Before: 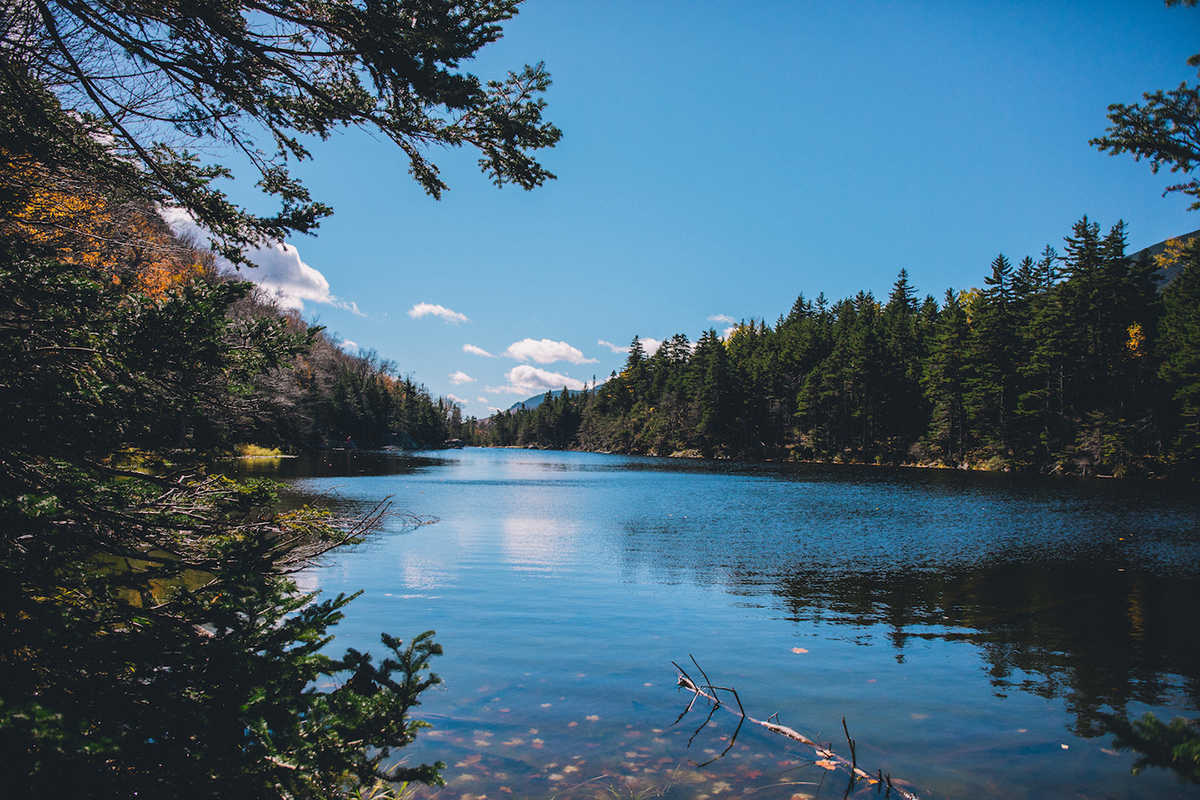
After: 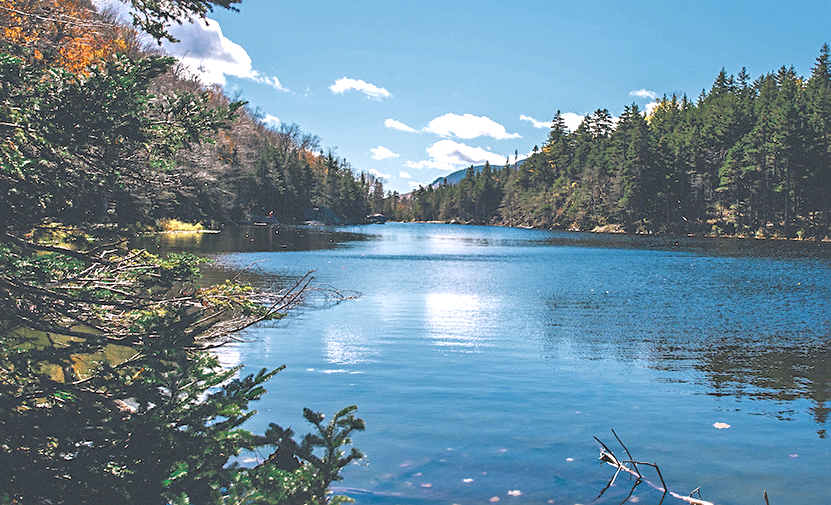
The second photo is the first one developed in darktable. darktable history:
exposure: black level correction 0, exposure 1 EV, compensate highlight preservation false
sharpen: radius 2.516, amount 0.323
crop: left 6.511%, top 28.162%, right 24.238%, bottom 8.618%
color zones: curves: ch0 [(0, 0.5) (0.125, 0.4) (0.25, 0.5) (0.375, 0.4) (0.5, 0.4) (0.625, 0.35) (0.75, 0.35) (0.875, 0.5)]; ch1 [(0, 0.35) (0.125, 0.45) (0.25, 0.35) (0.375, 0.35) (0.5, 0.35) (0.625, 0.35) (0.75, 0.45) (0.875, 0.35)]; ch2 [(0, 0.6) (0.125, 0.5) (0.25, 0.5) (0.375, 0.6) (0.5, 0.6) (0.625, 0.5) (0.75, 0.5) (0.875, 0.5)]
tone equalizer: -7 EV 0.161 EV, -6 EV 0.623 EV, -5 EV 1.13 EV, -4 EV 1.33 EV, -3 EV 1.18 EV, -2 EV 0.6 EV, -1 EV 0.159 EV
